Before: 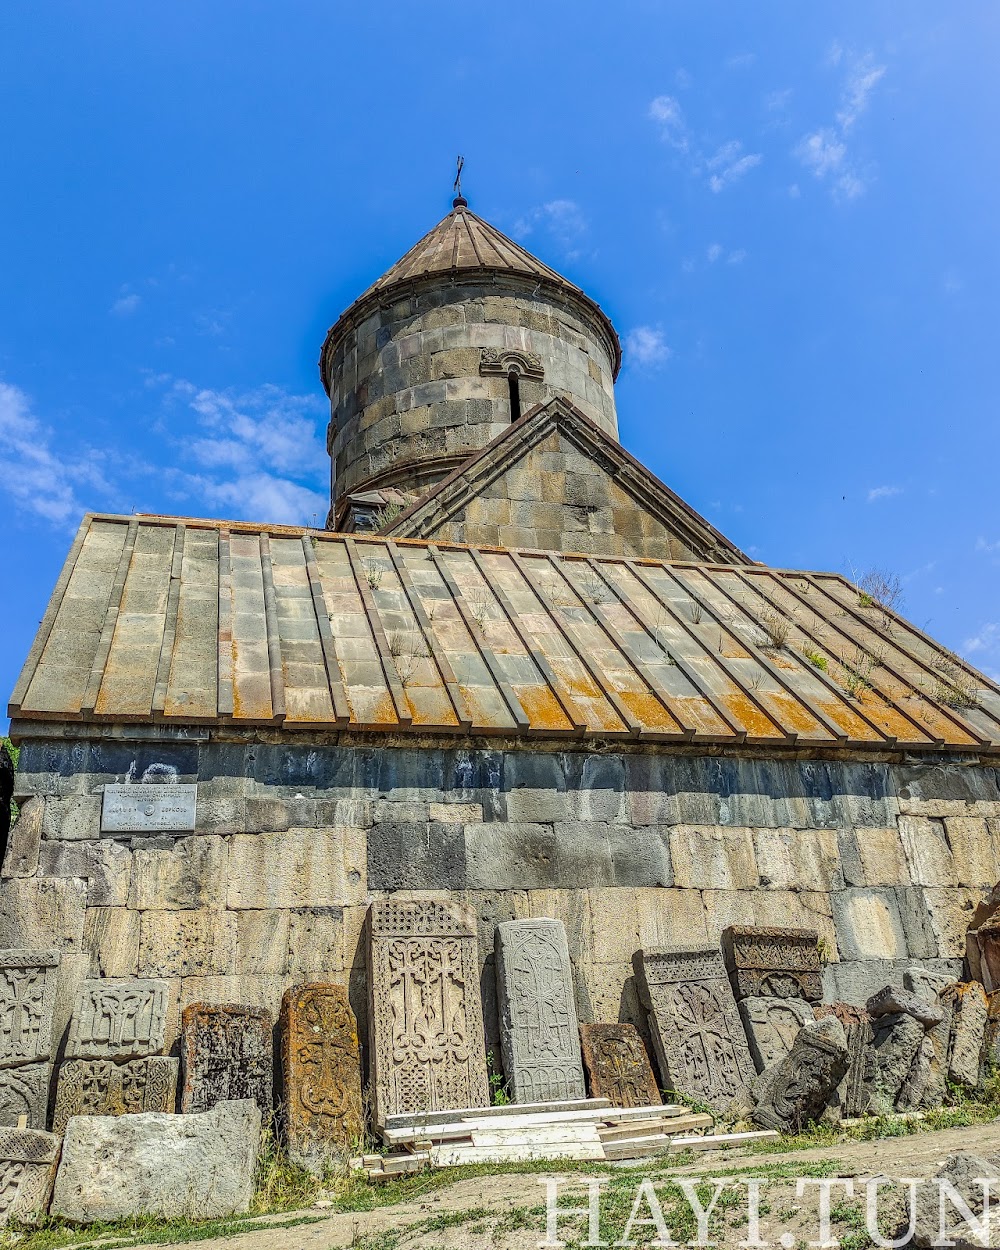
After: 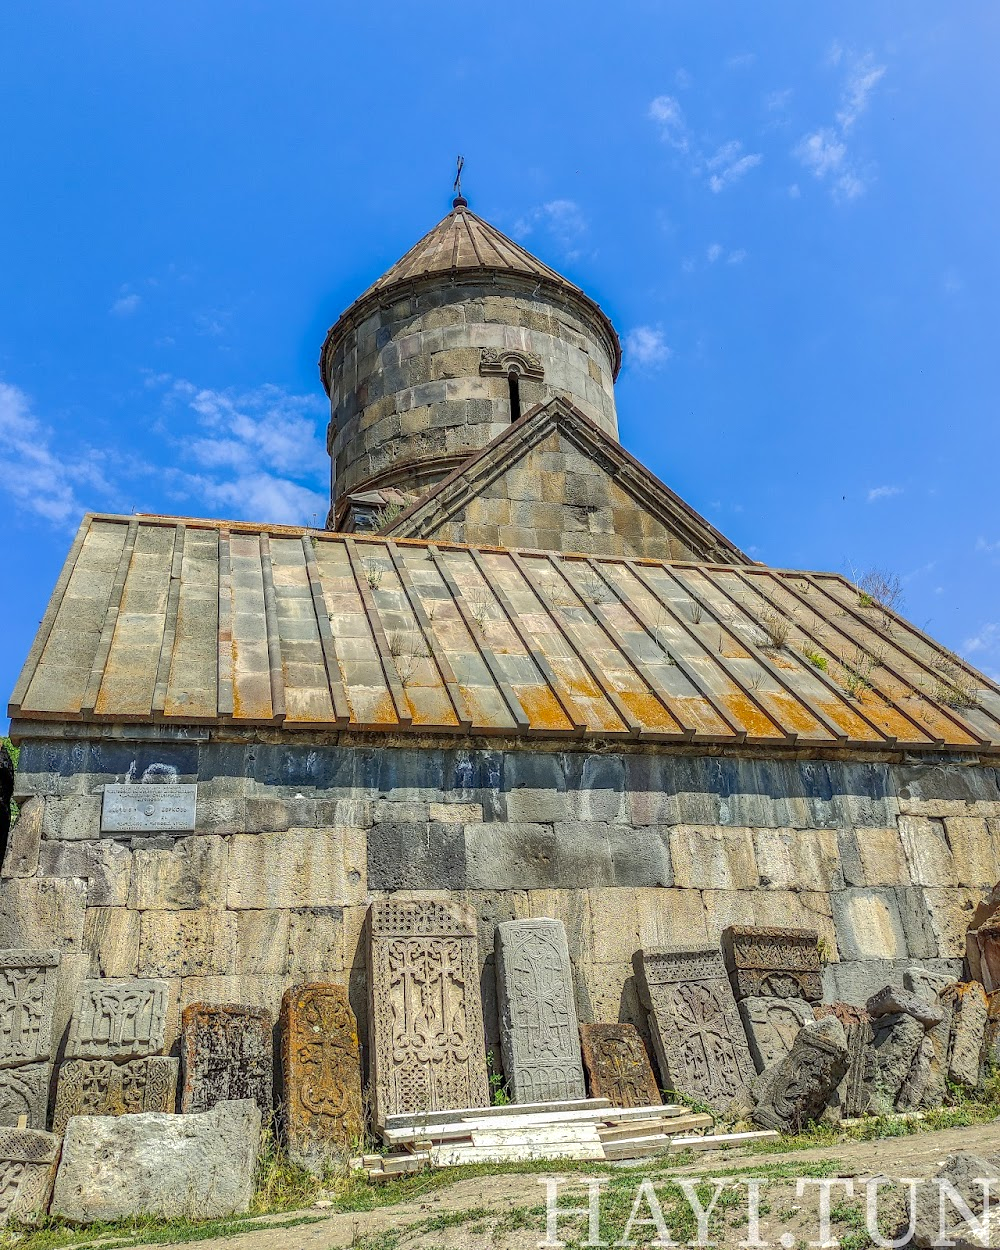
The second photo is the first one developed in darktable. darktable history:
local contrast: mode bilateral grid, contrast 16, coarseness 37, detail 104%, midtone range 0.2
exposure: exposure 0.128 EV, compensate exposure bias true, compensate highlight preservation false
shadows and highlights: on, module defaults
